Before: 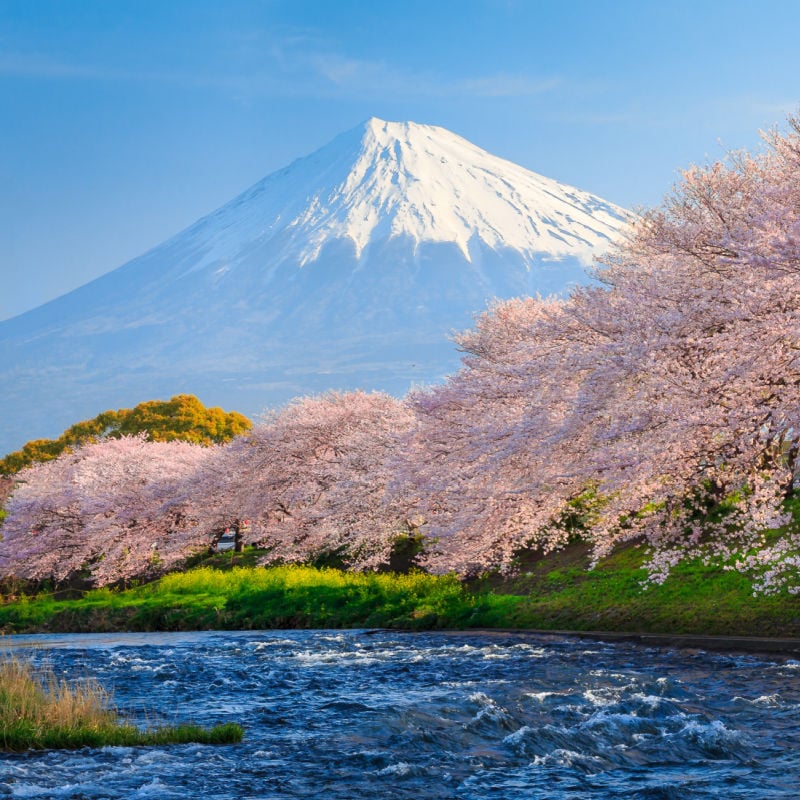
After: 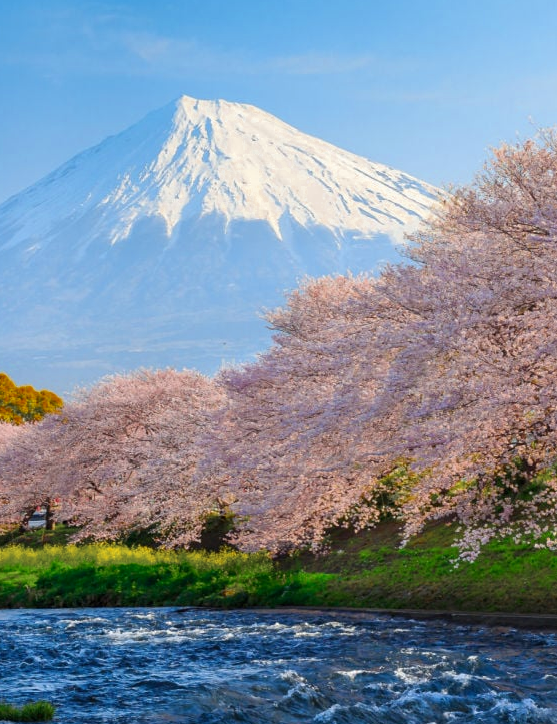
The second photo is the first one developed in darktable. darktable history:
color zones: curves: ch0 [(0.11, 0.396) (0.195, 0.36) (0.25, 0.5) (0.303, 0.412) (0.357, 0.544) (0.75, 0.5) (0.967, 0.328)]; ch1 [(0, 0.468) (0.112, 0.512) (0.202, 0.6) (0.25, 0.5) (0.307, 0.352) (0.357, 0.544) (0.75, 0.5) (0.963, 0.524)]
crop and rotate: left 23.675%, top 2.776%, right 6.671%, bottom 6.633%
